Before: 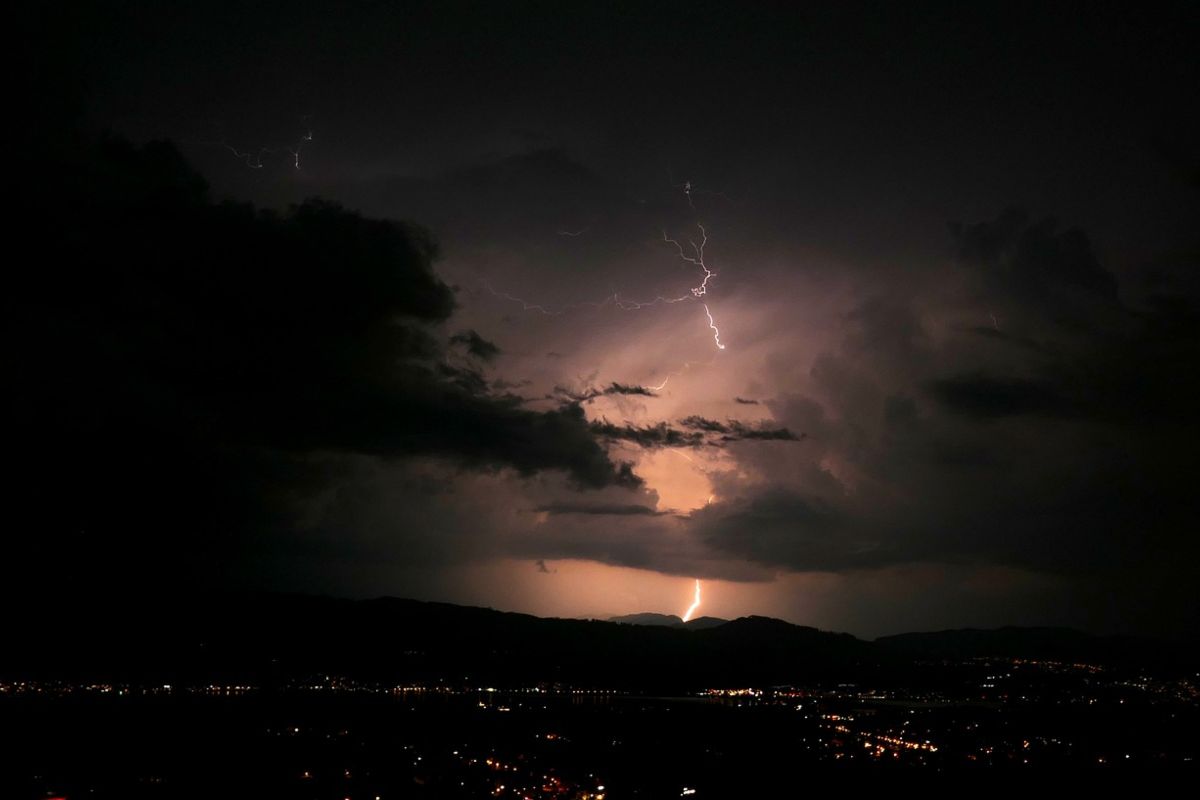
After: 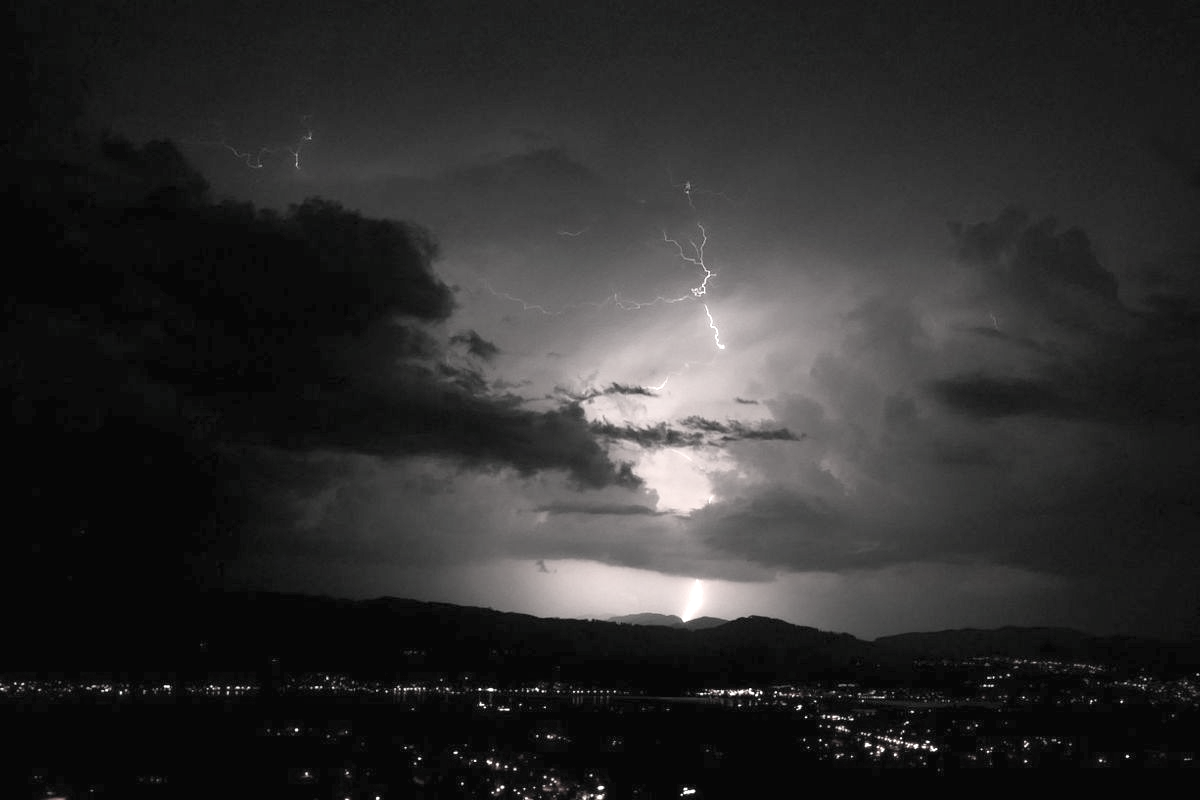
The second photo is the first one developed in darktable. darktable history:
contrast brightness saturation: brightness 0.18, saturation -0.5
color contrast: green-magenta contrast 0.3, blue-yellow contrast 0.15
exposure: black level correction 0, exposure 0.877 EV, compensate exposure bias true, compensate highlight preservation false
